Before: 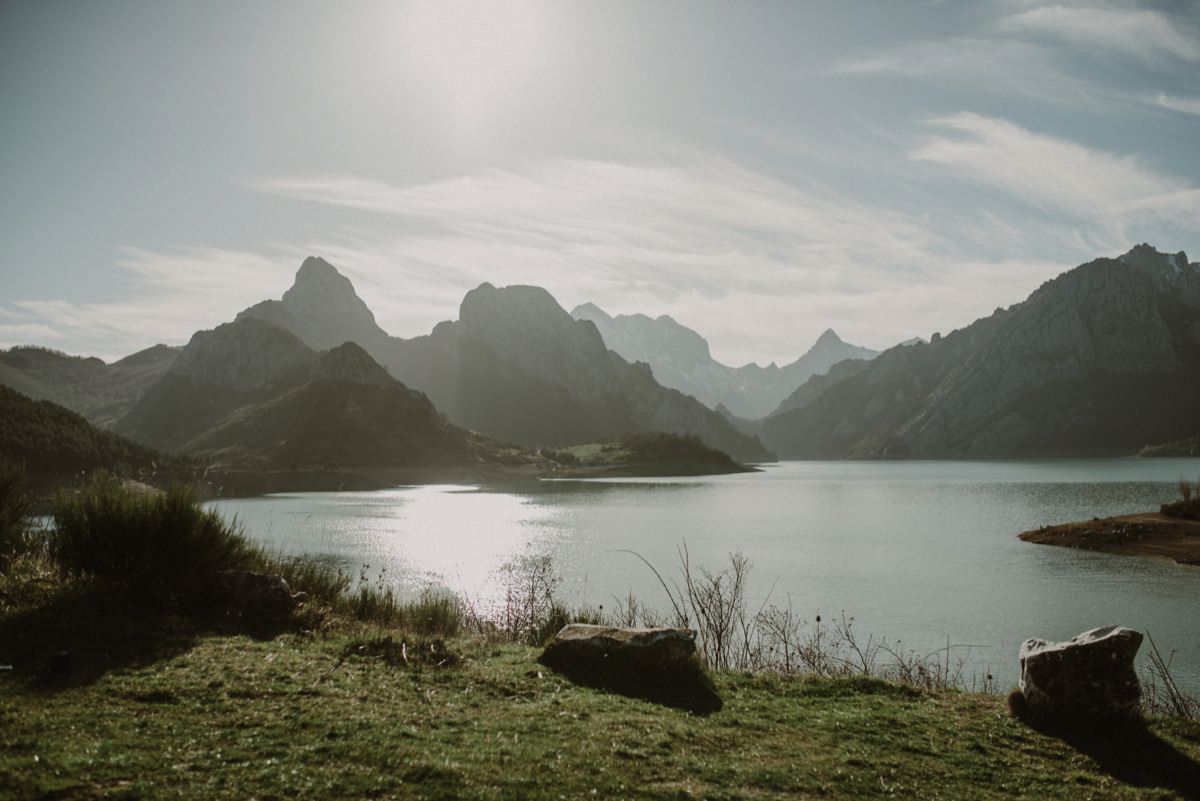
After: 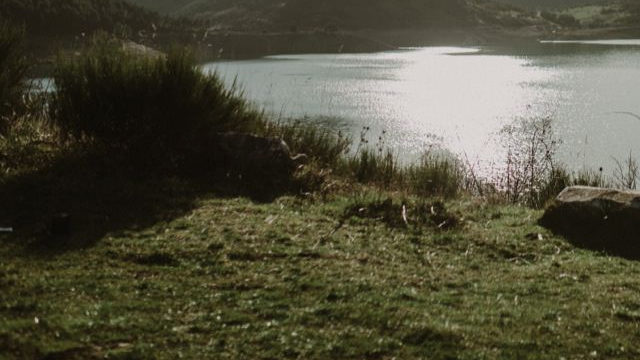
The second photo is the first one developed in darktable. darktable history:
exposure: black level correction 0, compensate exposure bias true, compensate highlight preservation false
crop and rotate: top 54.778%, right 46.61%, bottom 0.159%
